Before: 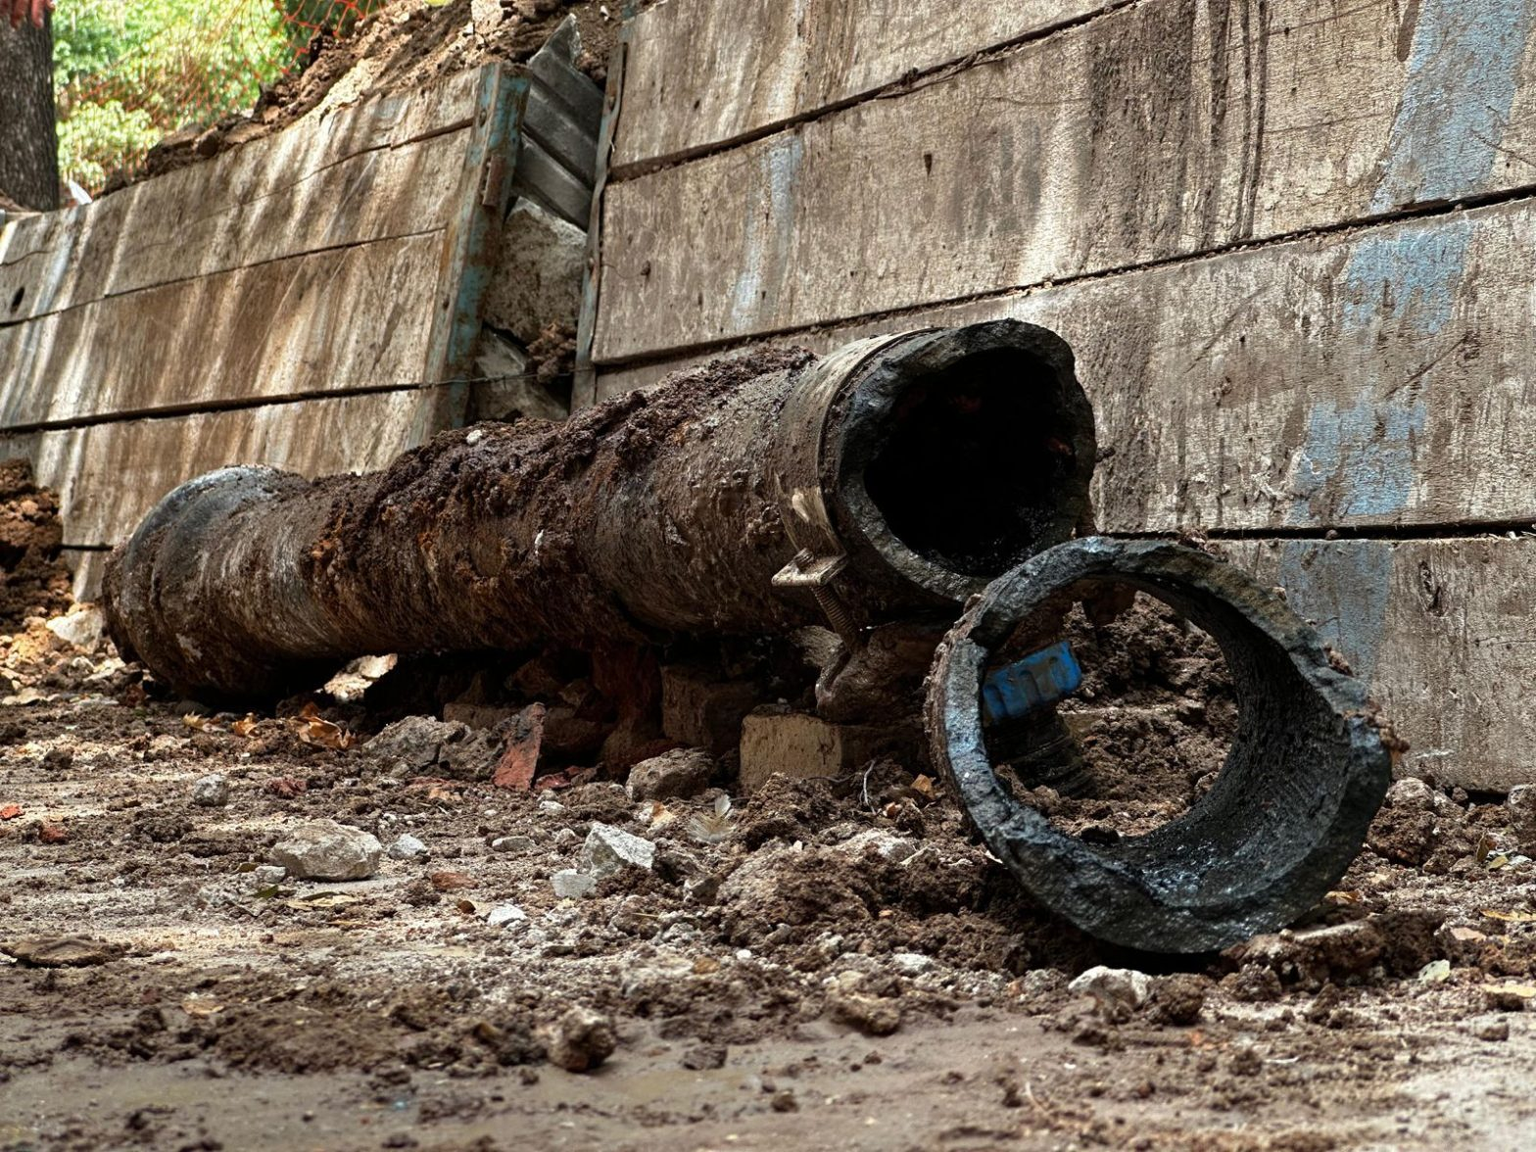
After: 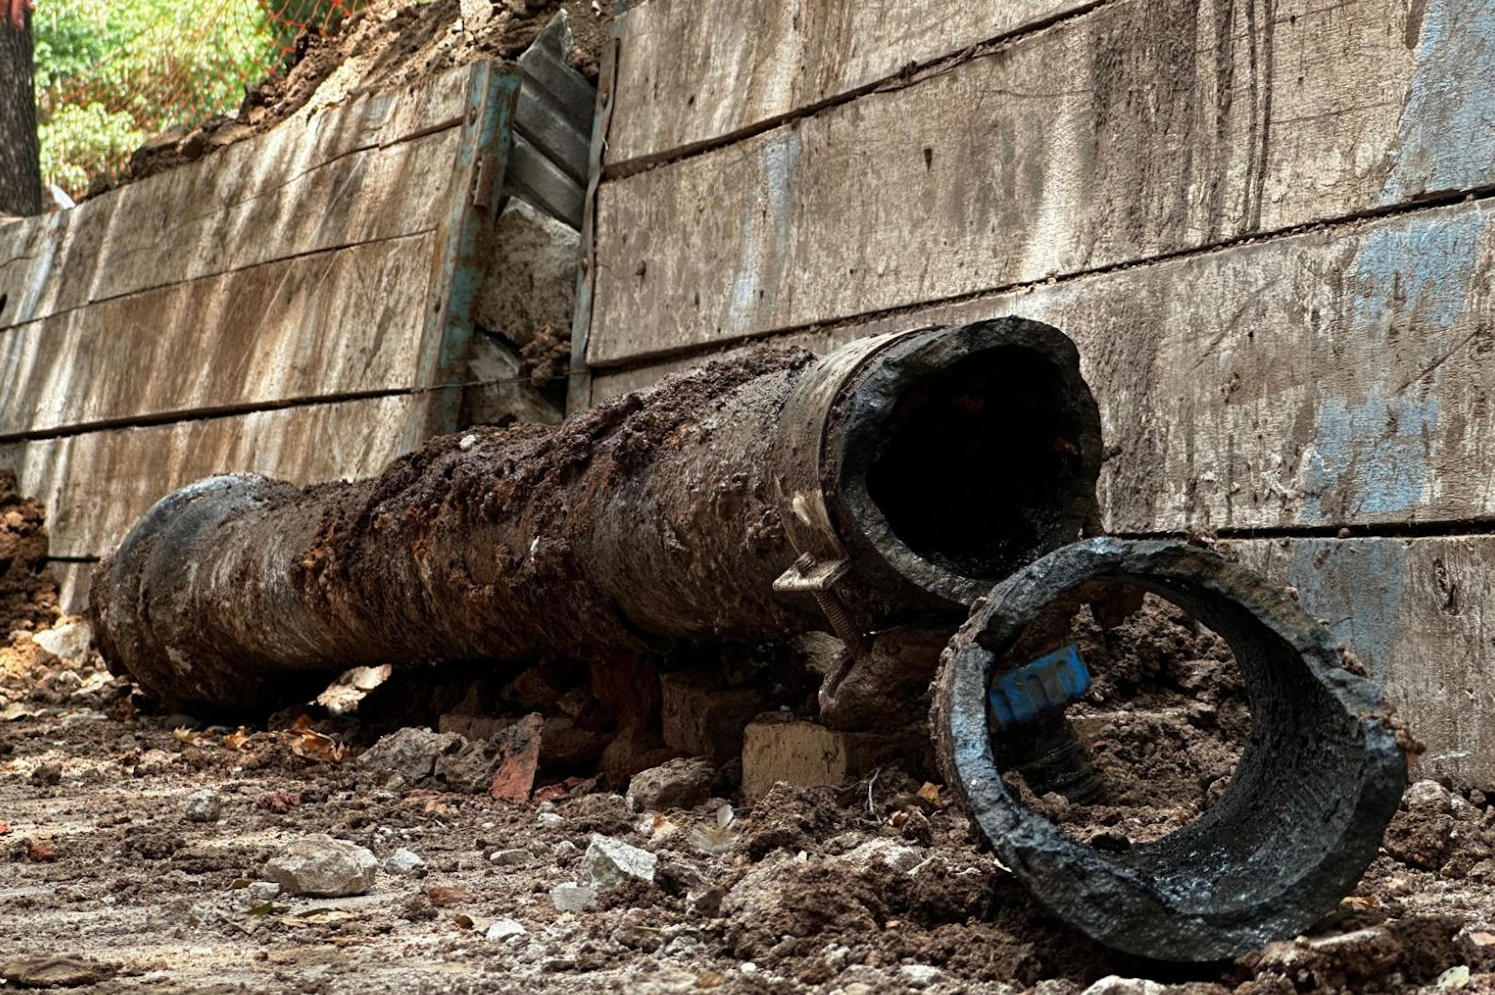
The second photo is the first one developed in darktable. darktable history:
crop and rotate: angle 0.592°, left 0.305%, right 3.009%, bottom 14.157%
